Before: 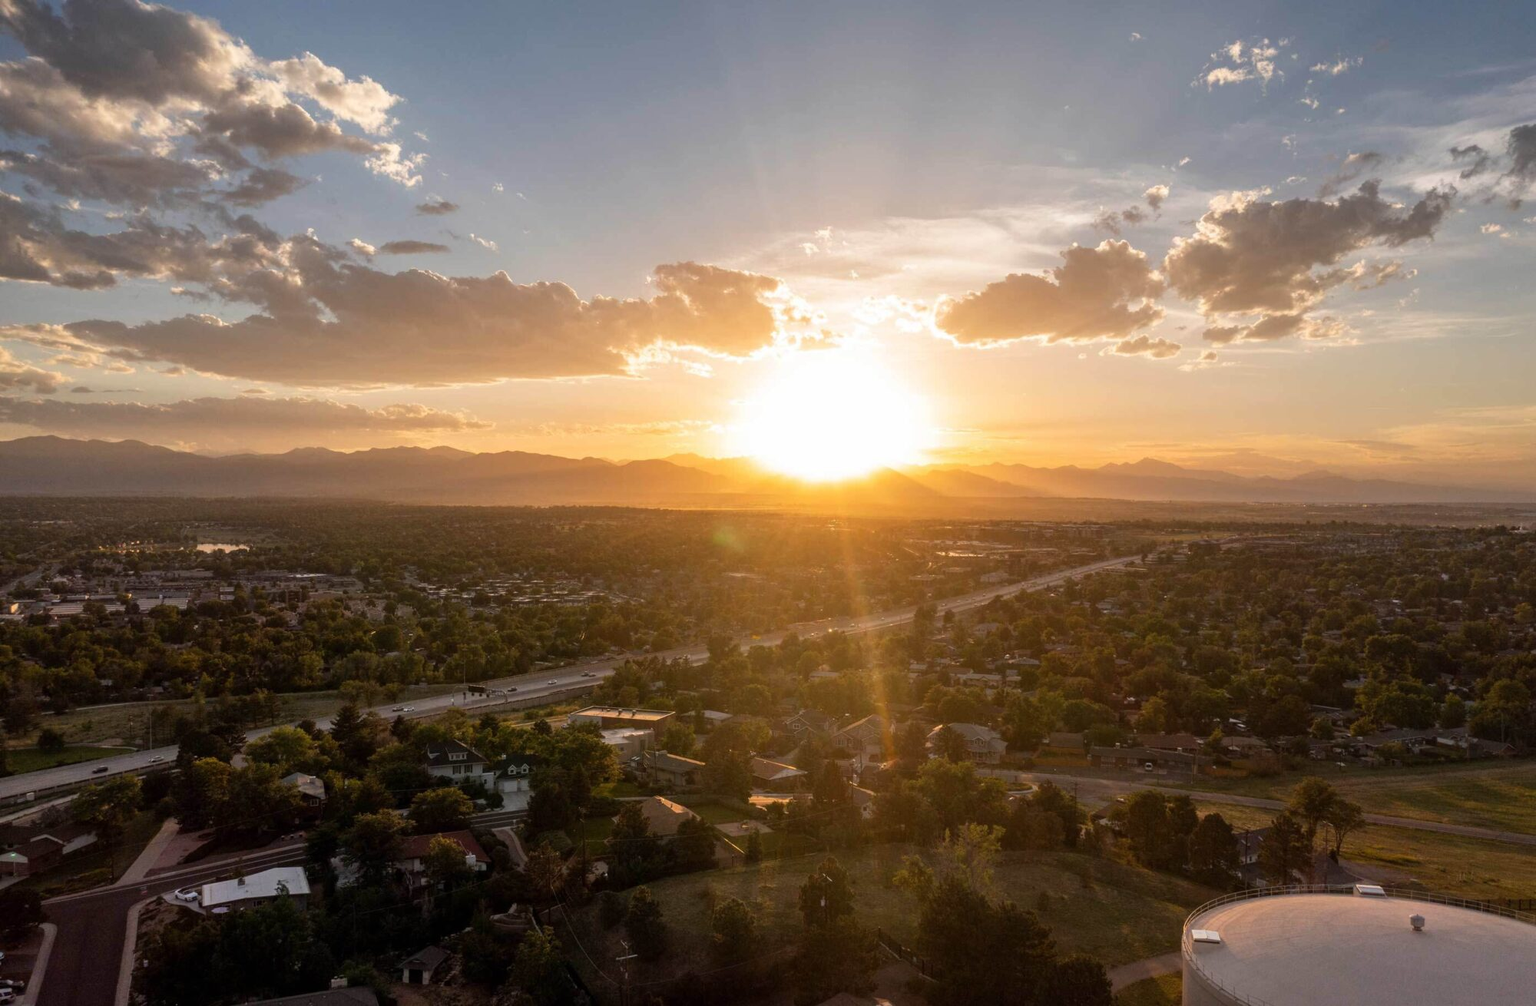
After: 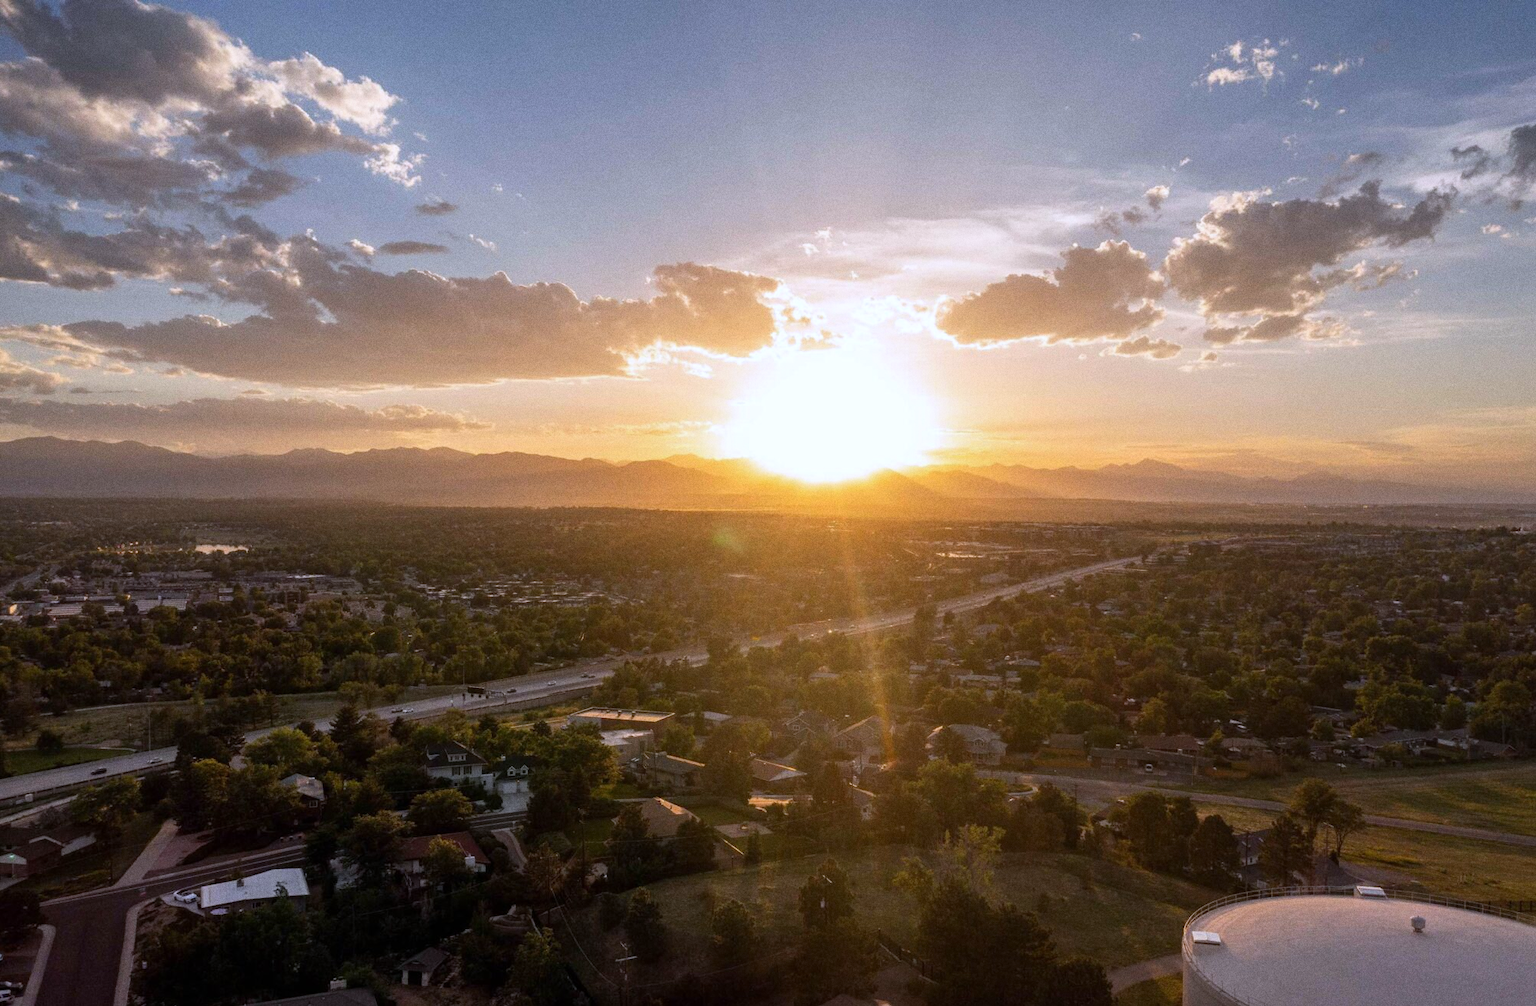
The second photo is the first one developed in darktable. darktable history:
white balance: red 0.967, blue 1.119, emerald 0.756
crop and rotate: left 0.126%
grain: strength 26%
